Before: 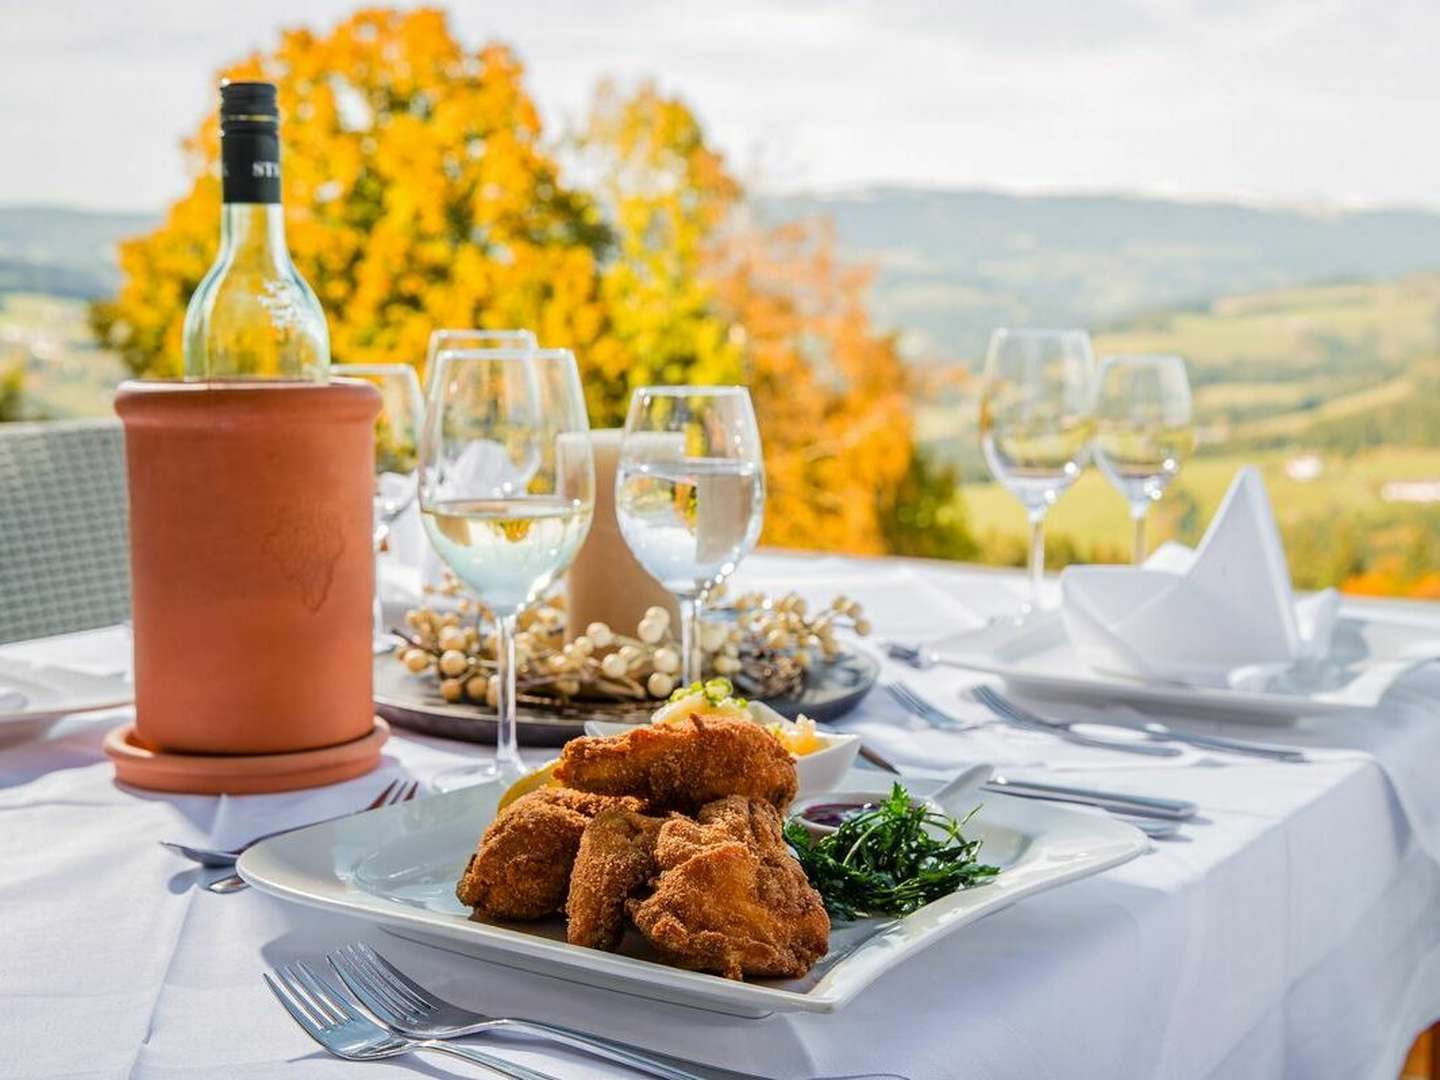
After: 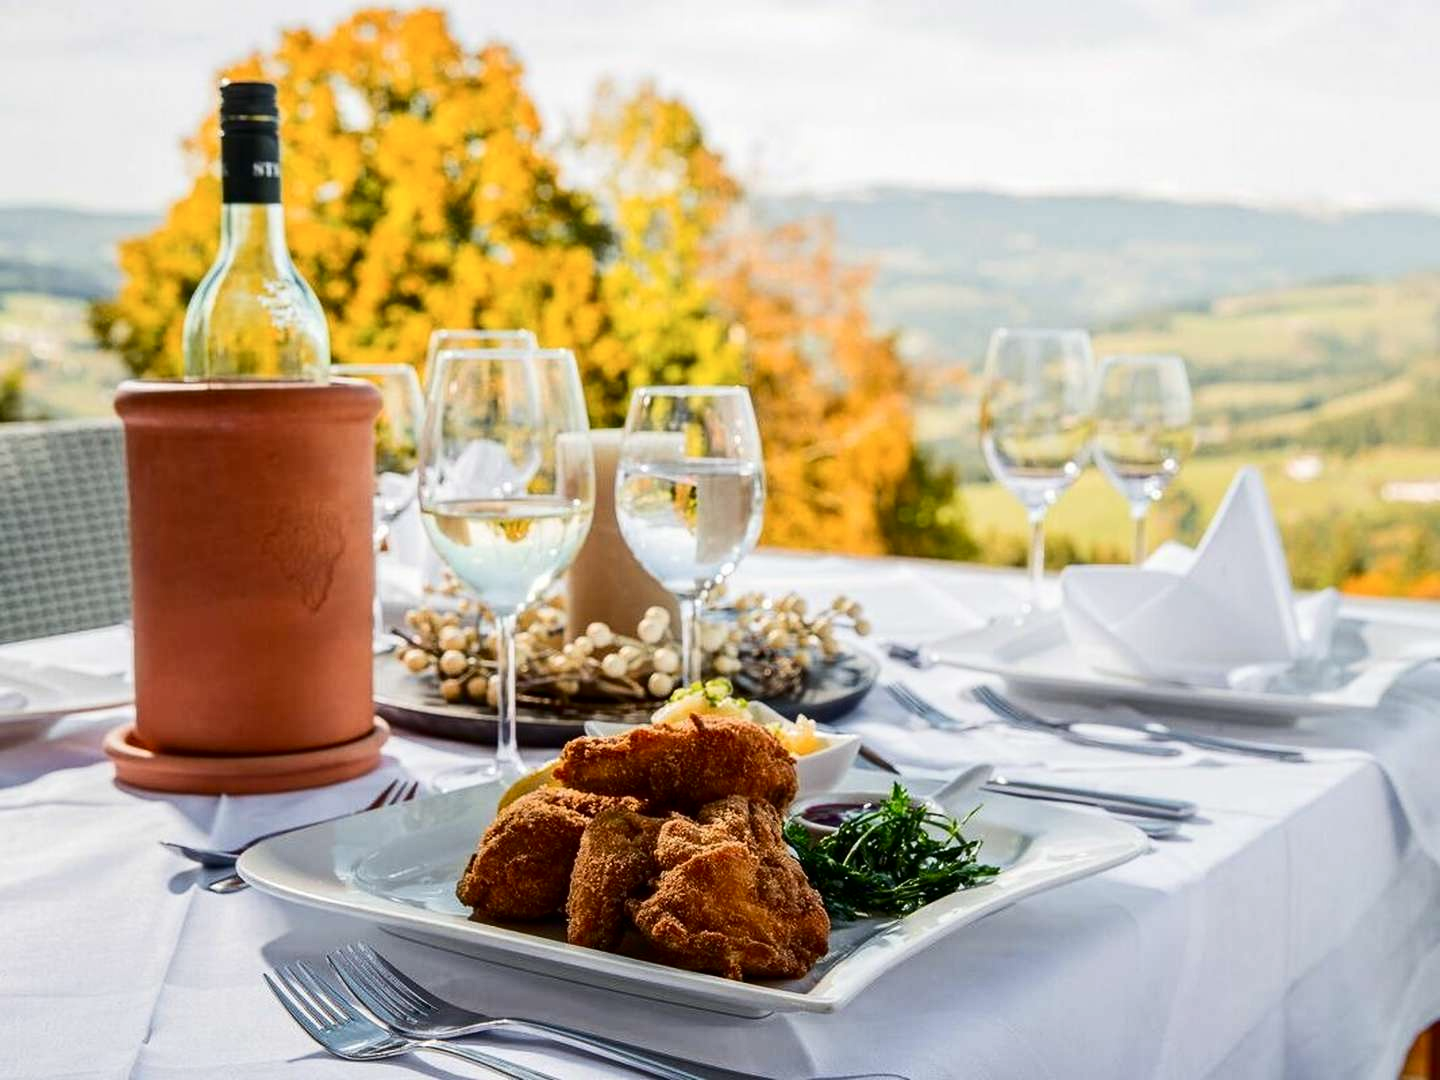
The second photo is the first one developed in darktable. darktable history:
color correction: saturation 0.8
contrast brightness saturation: contrast 0.19, brightness -0.11, saturation 0.21
